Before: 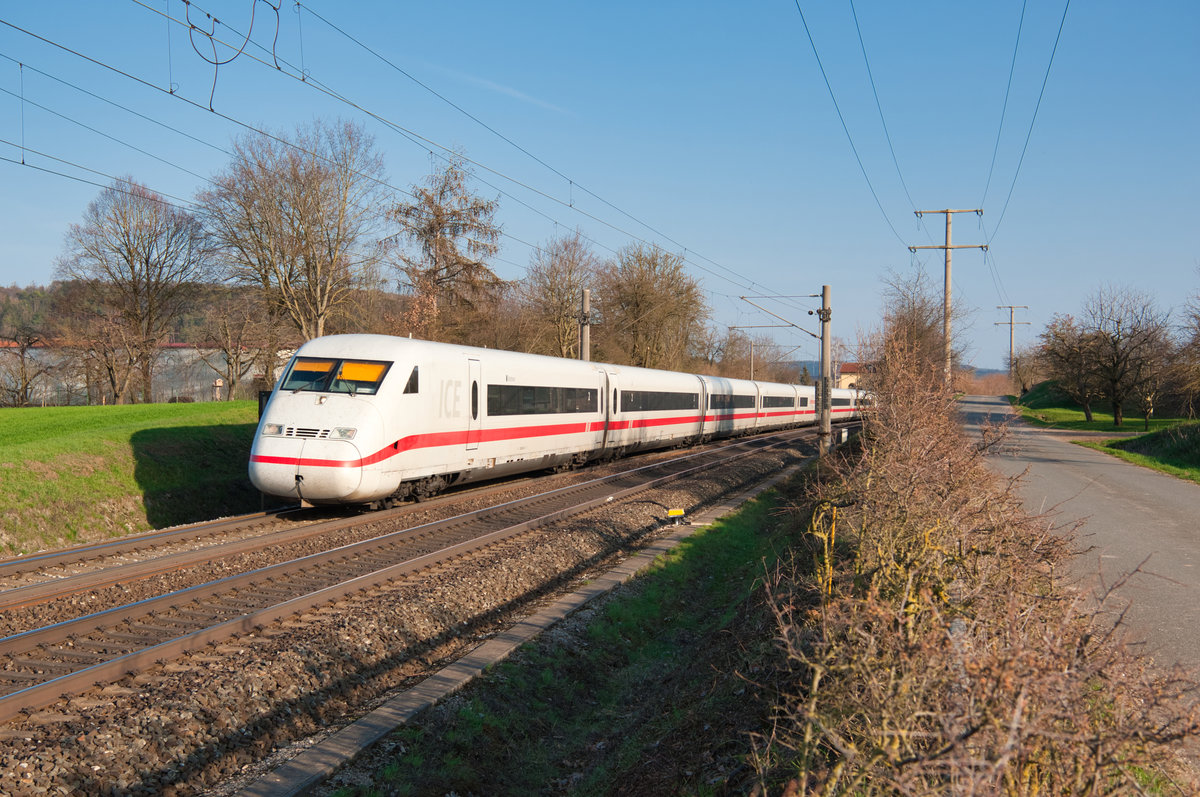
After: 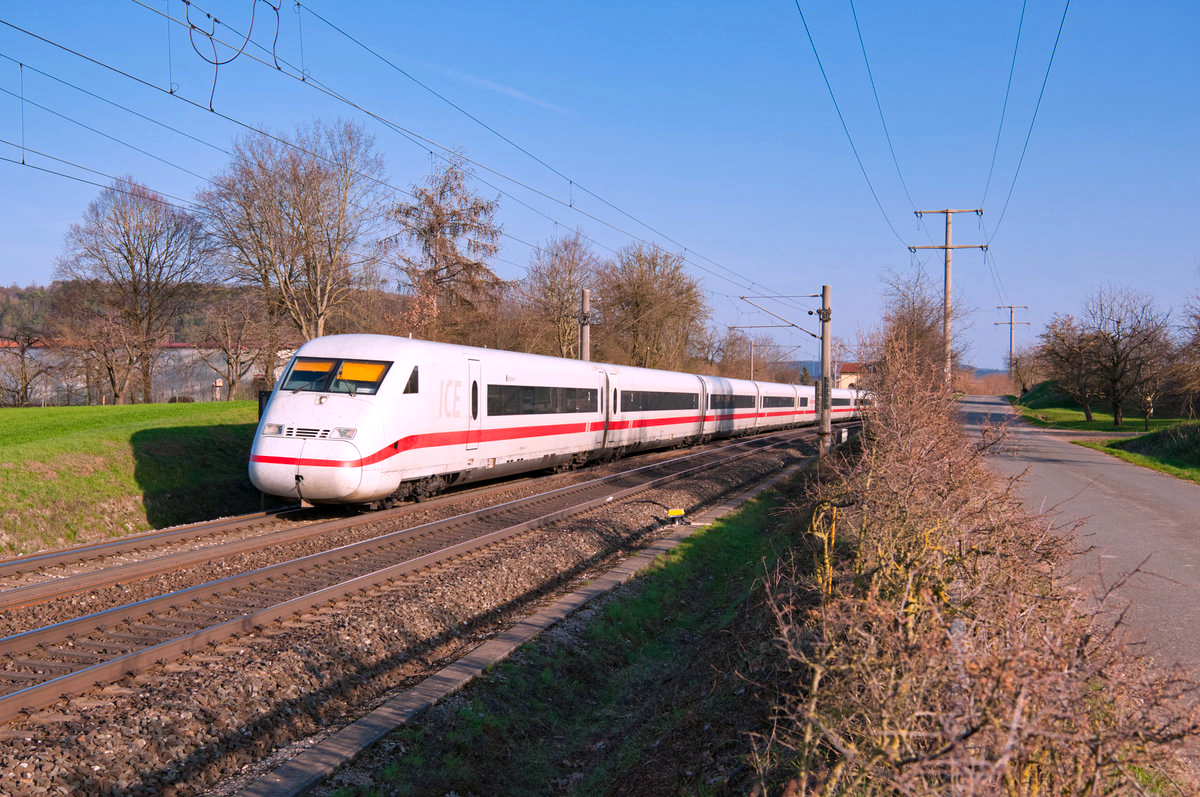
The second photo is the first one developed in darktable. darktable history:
white balance: red 1.066, blue 1.119
haze removal: compatibility mode true, adaptive false
